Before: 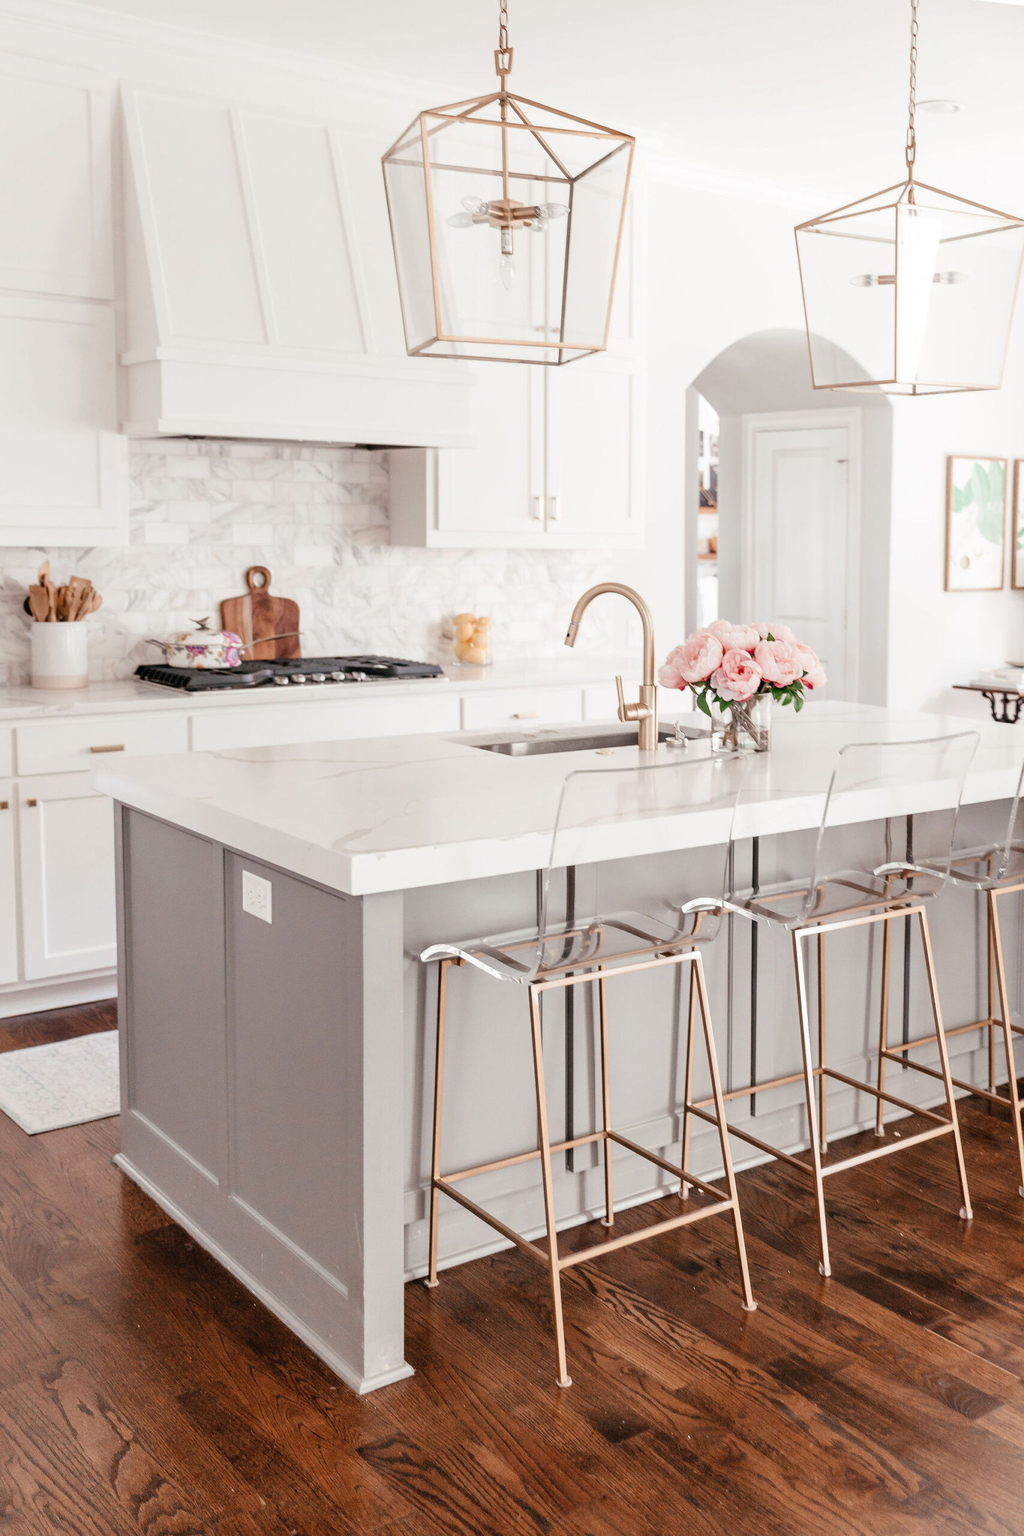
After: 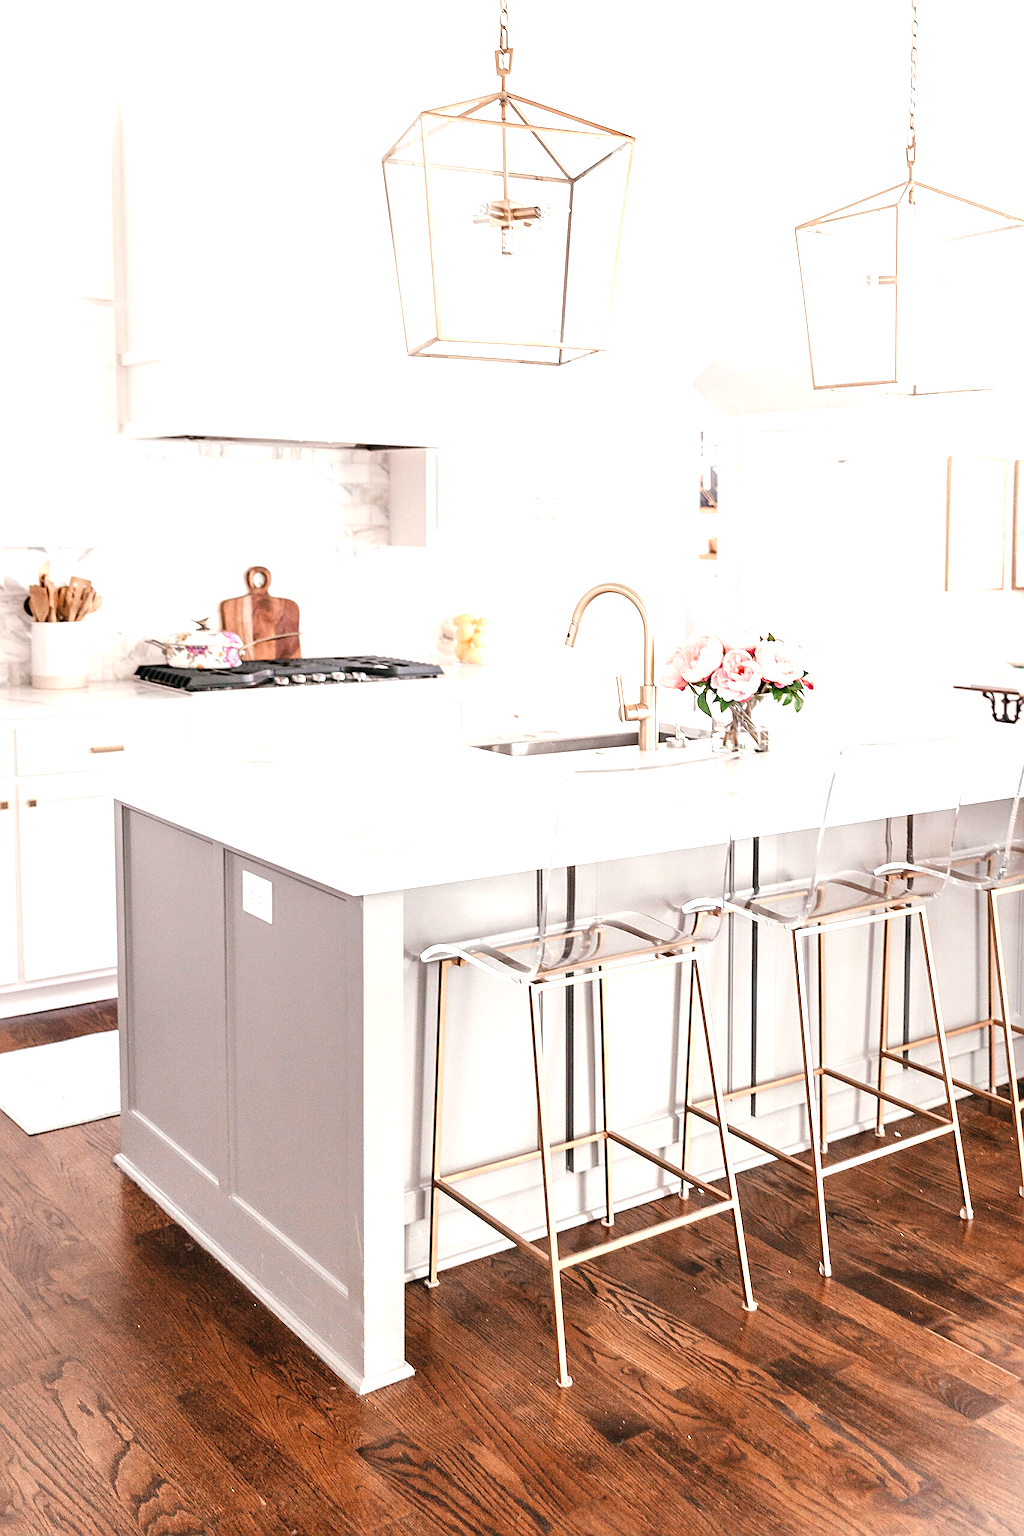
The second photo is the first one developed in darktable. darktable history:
sharpen: amount 0.55
exposure: black level correction 0, exposure 0.9 EV, compensate highlight preservation false
